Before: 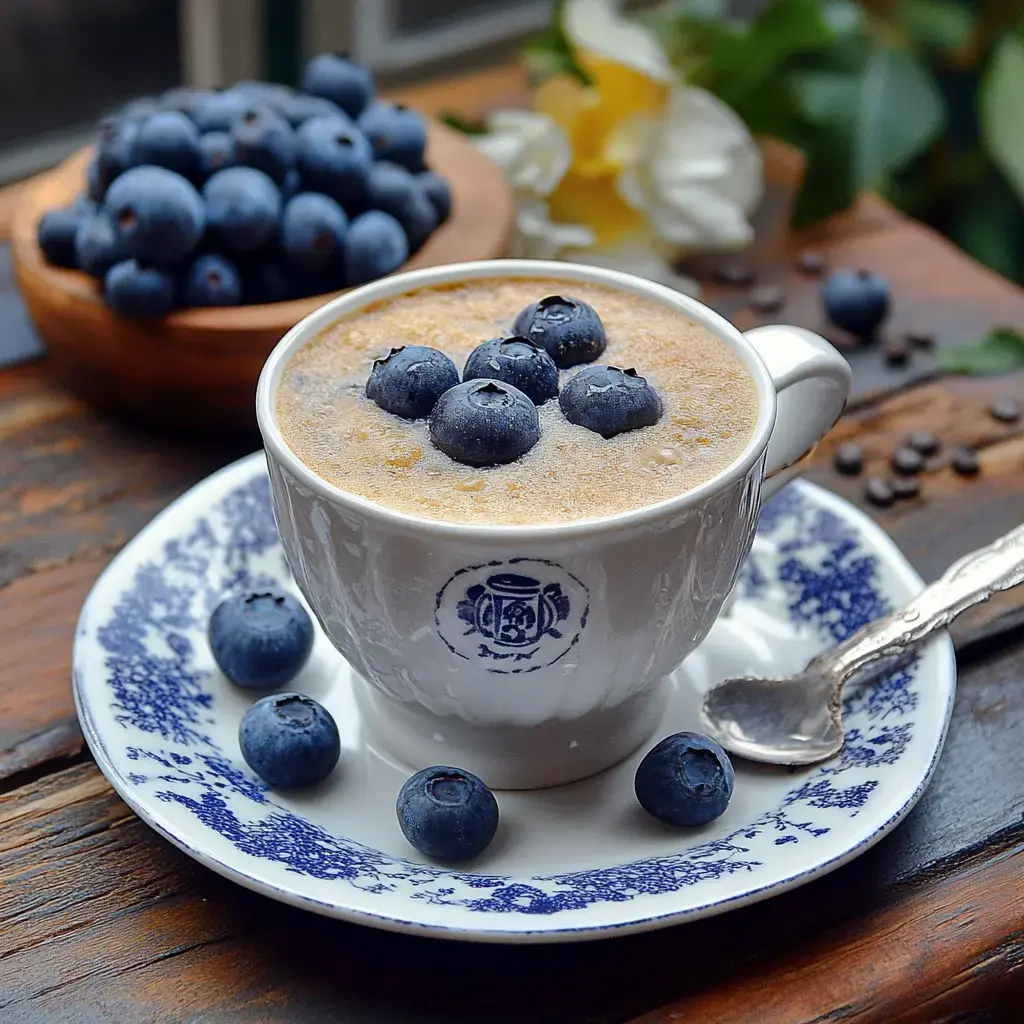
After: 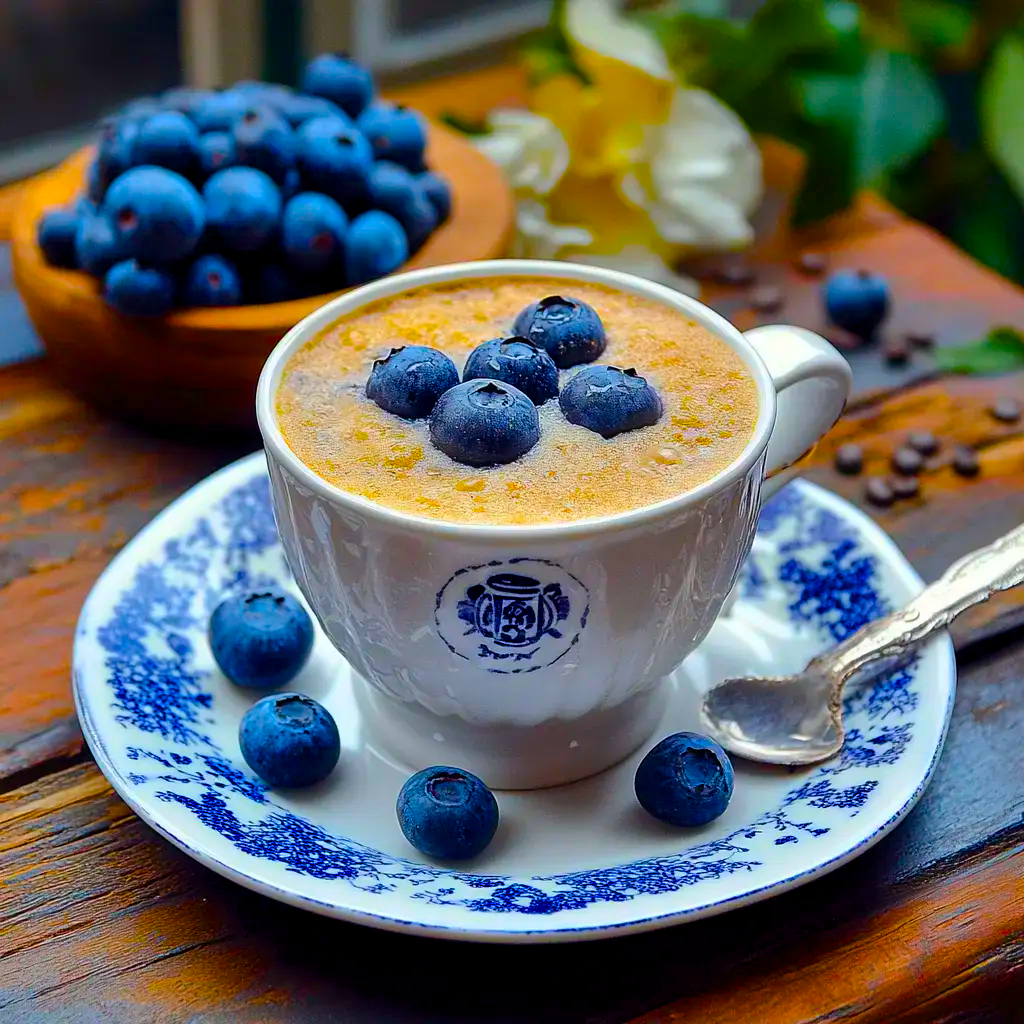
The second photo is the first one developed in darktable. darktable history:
color balance rgb: linear chroma grading › global chroma 15.273%, perceptual saturation grading › global saturation 99.26%, global vibrance 20%
